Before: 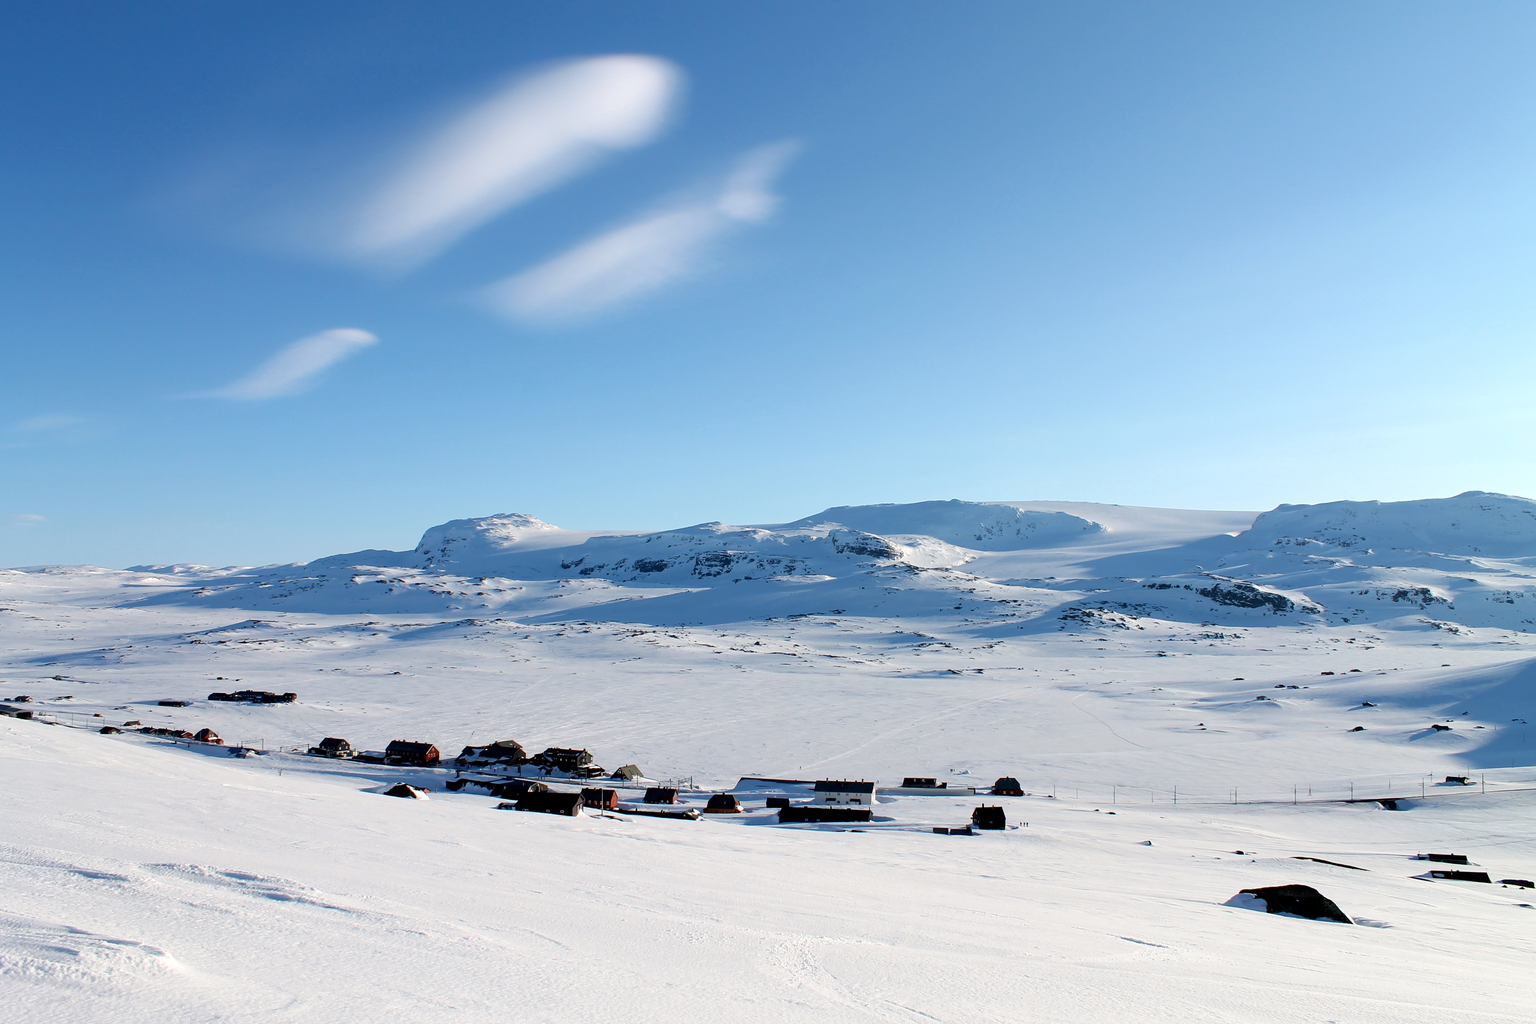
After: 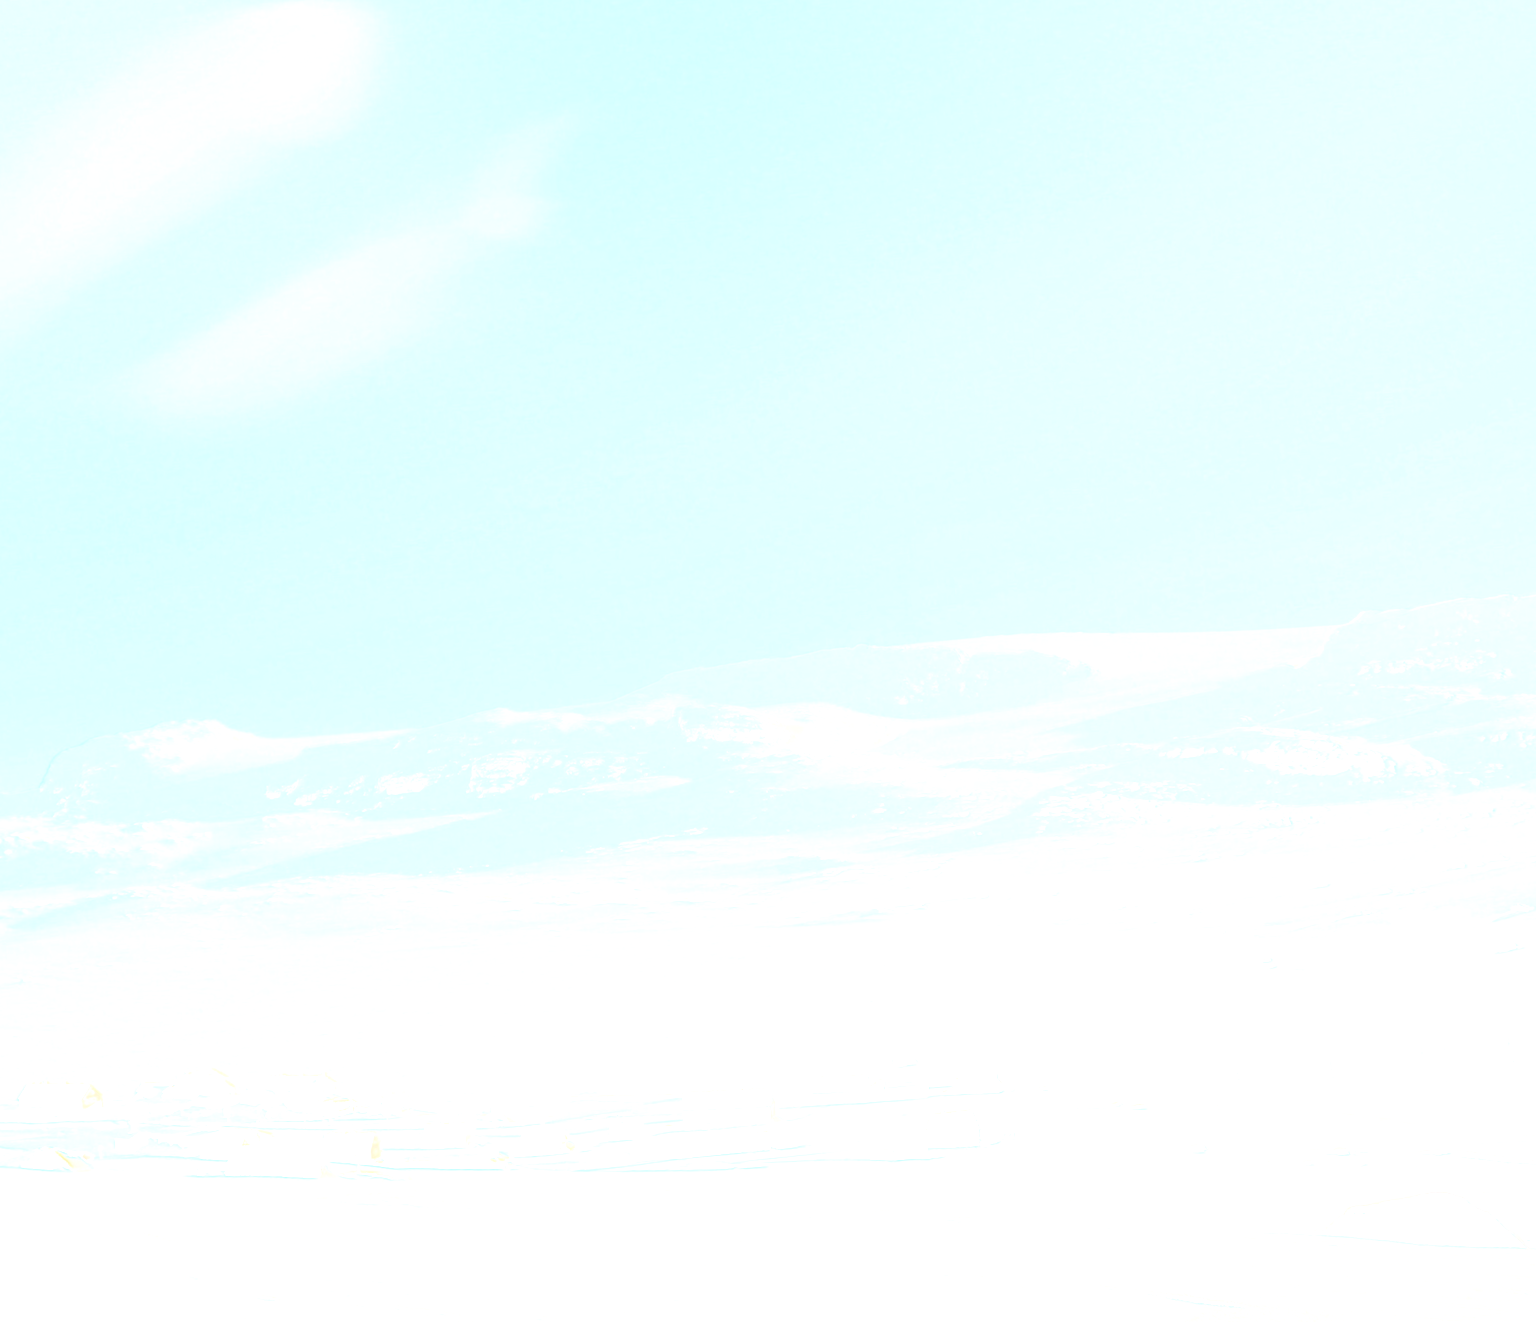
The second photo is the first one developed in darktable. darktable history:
rotate and perspective: rotation -4.57°, crop left 0.054, crop right 0.944, crop top 0.087, crop bottom 0.914
crop and rotate: left 24.034%, top 2.838%, right 6.406%, bottom 6.299%
bloom: size 70%, threshold 25%, strength 70%
